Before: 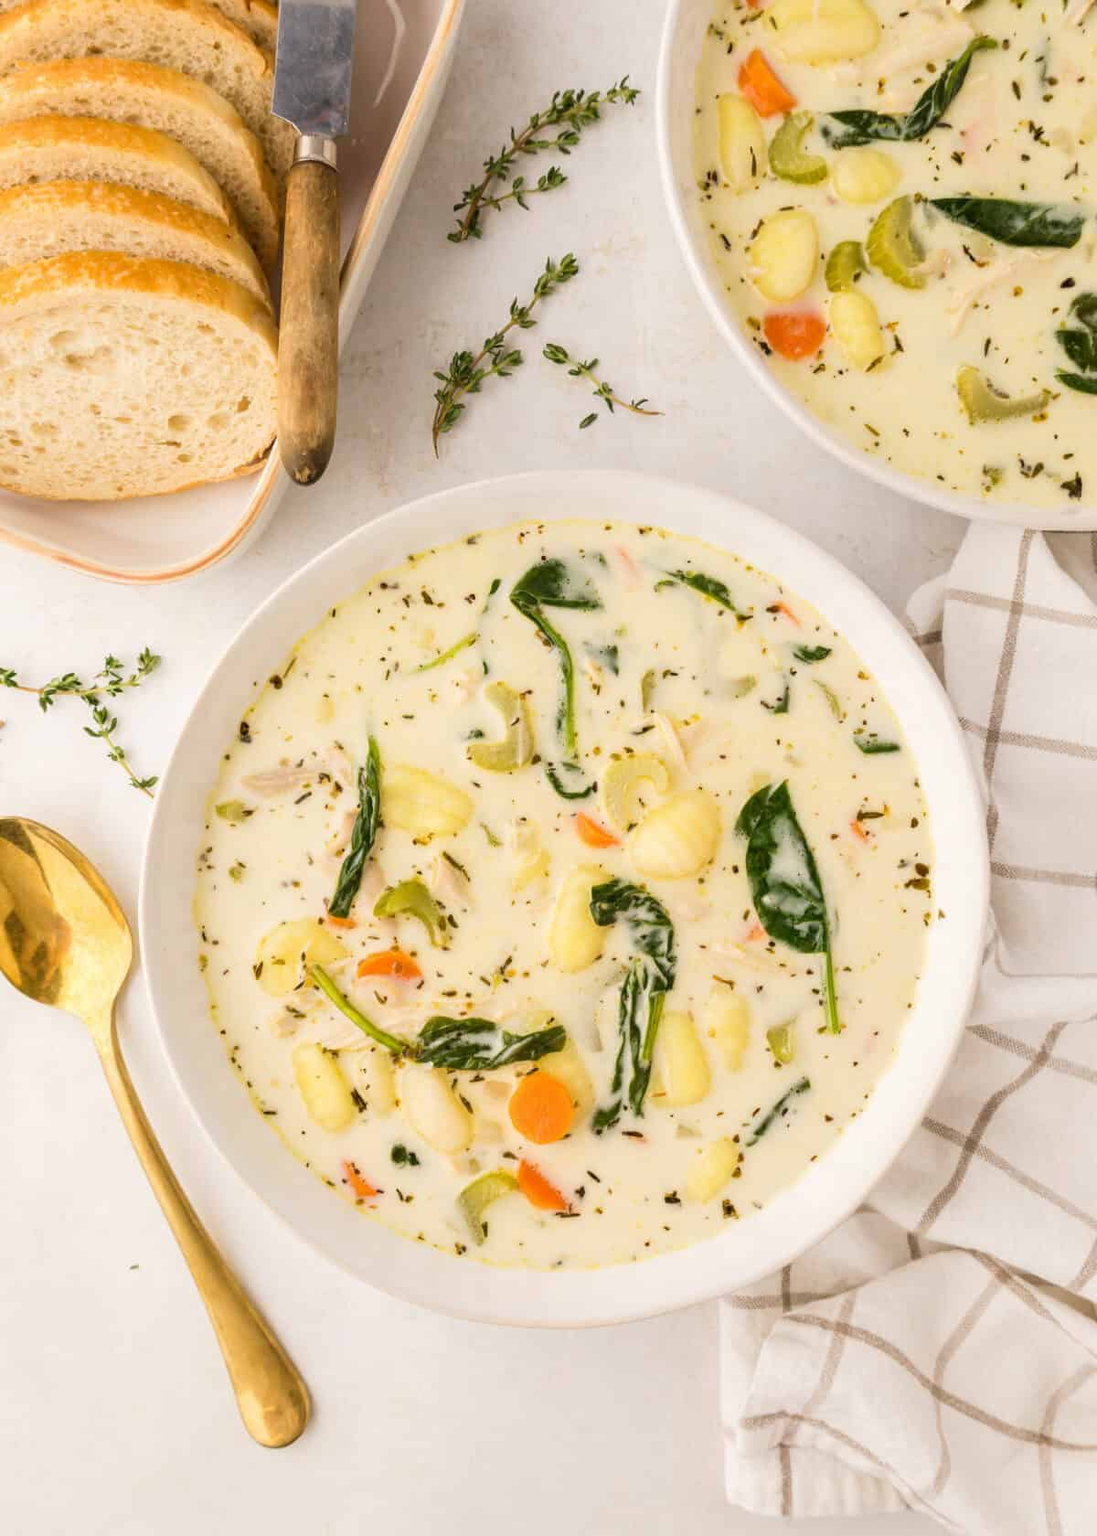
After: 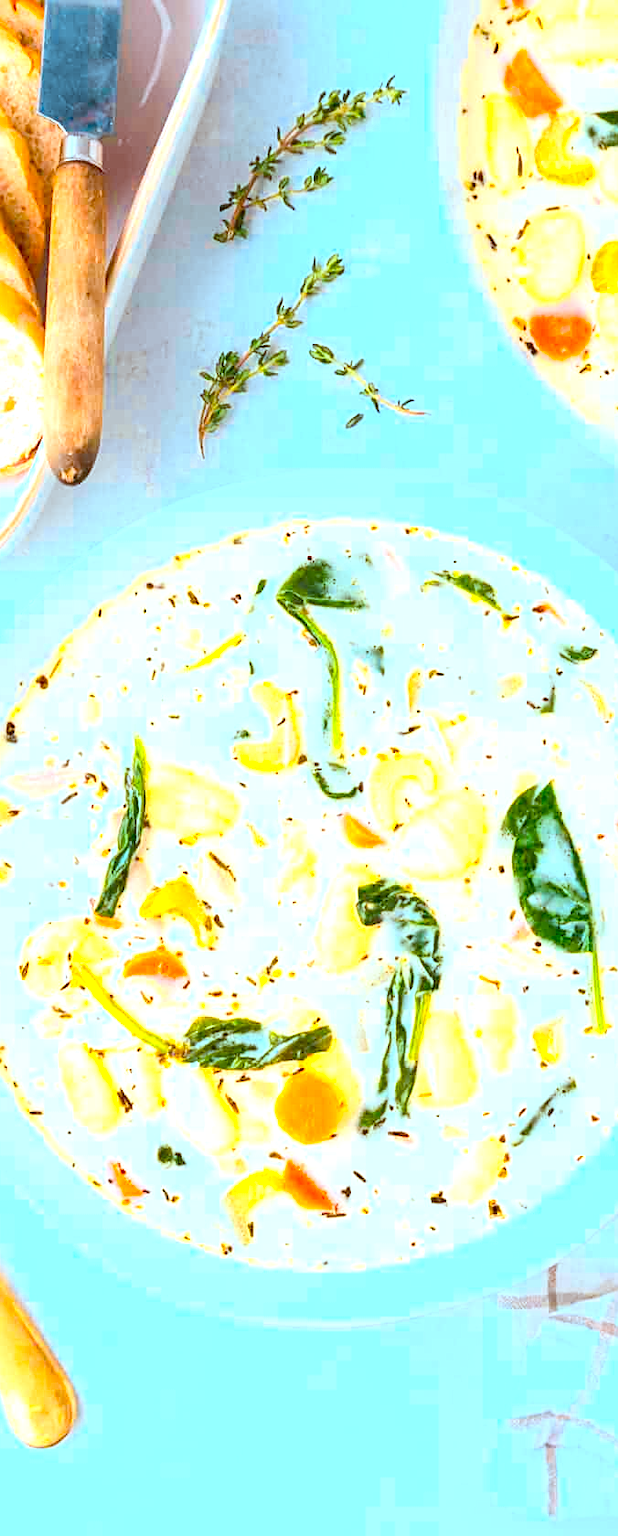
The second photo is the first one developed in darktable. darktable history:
crop: left 21.399%, right 22.192%
color calibration: output R [1.422, -0.35, -0.252, 0], output G [-0.238, 1.259, -0.084, 0], output B [-0.081, -0.196, 1.58, 0], output brightness [0.49, 0.671, -0.57, 0], illuminant as shot in camera, x 0.369, y 0.376, temperature 4324.87 K
sharpen: on, module defaults
contrast brightness saturation: contrast 0.146, brightness 0.044
